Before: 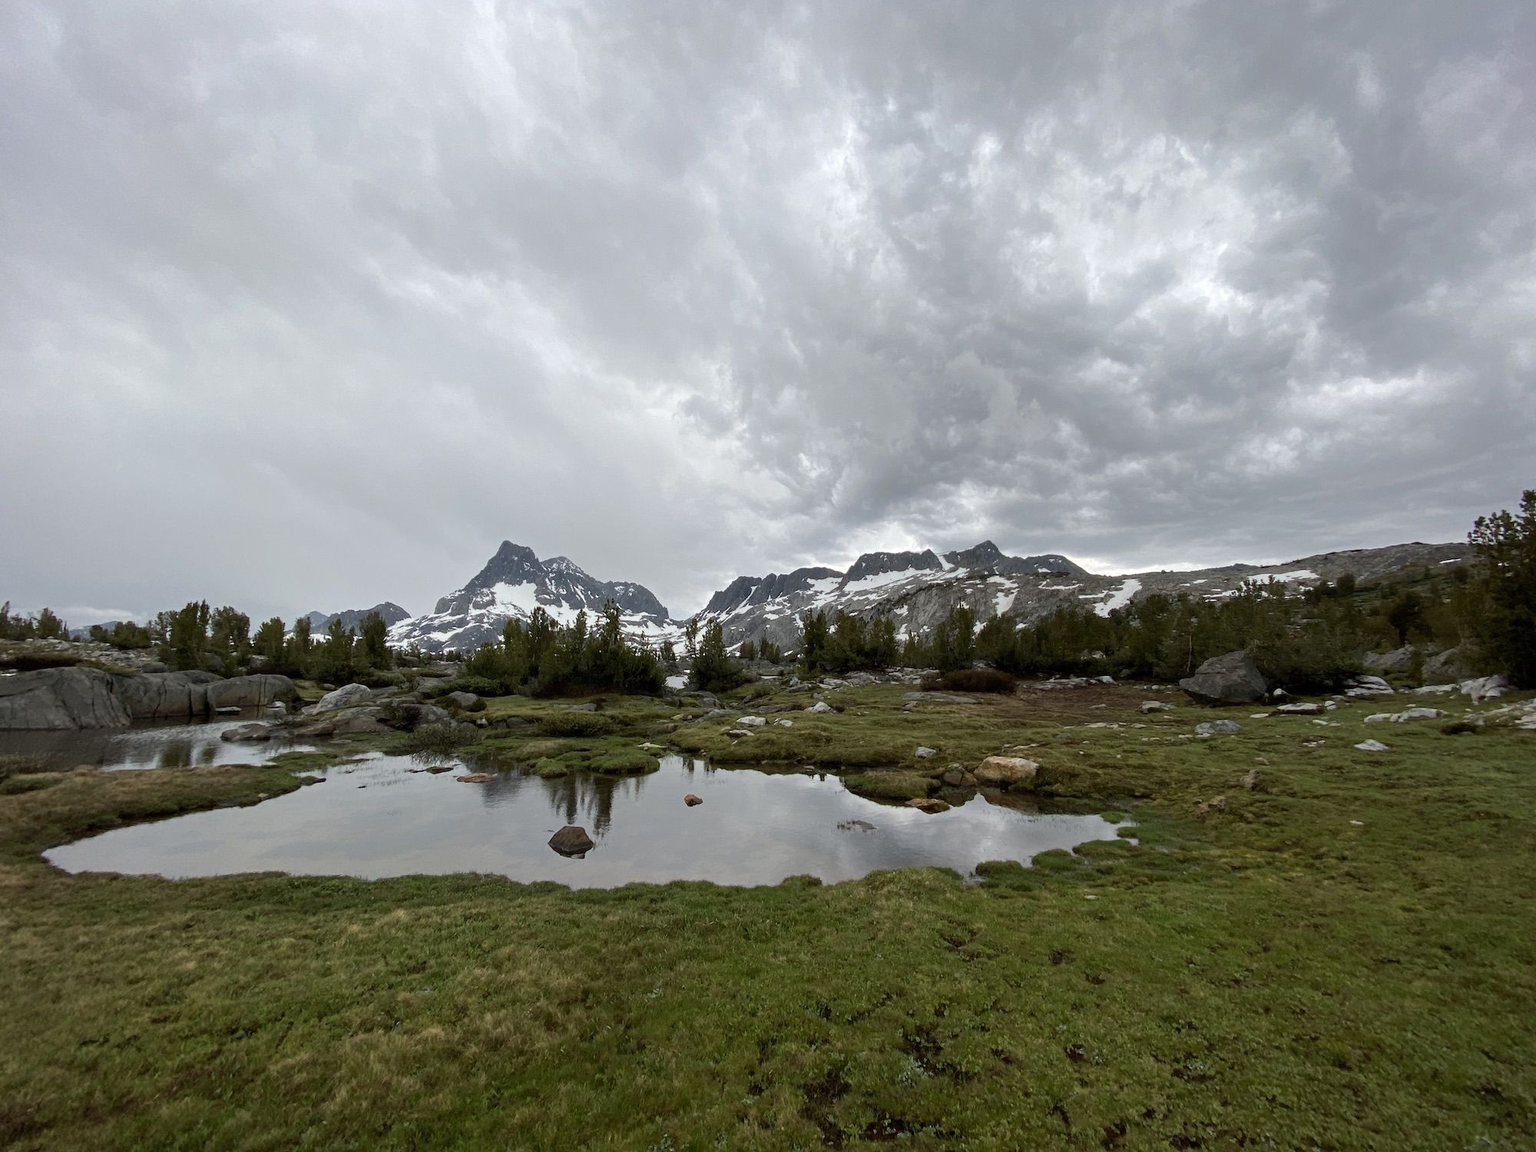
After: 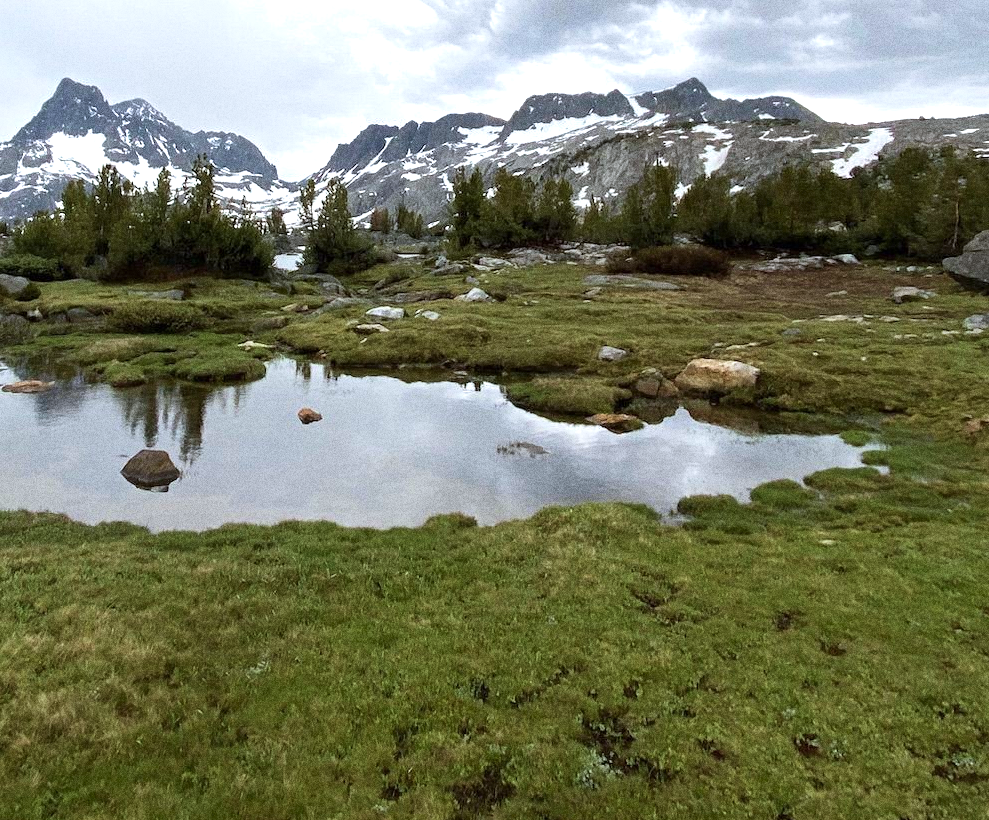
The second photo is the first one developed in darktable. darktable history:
velvia: on, module defaults
white balance: red 0.976, blue 1.04
crop: left 29.672%, top 41.786%, right 20.851%, bottom 3.487%
grain: coarseness 0.09 ISO, strength 40%
exposure: exposure 0.77 EV, compensate highlight preservation false
